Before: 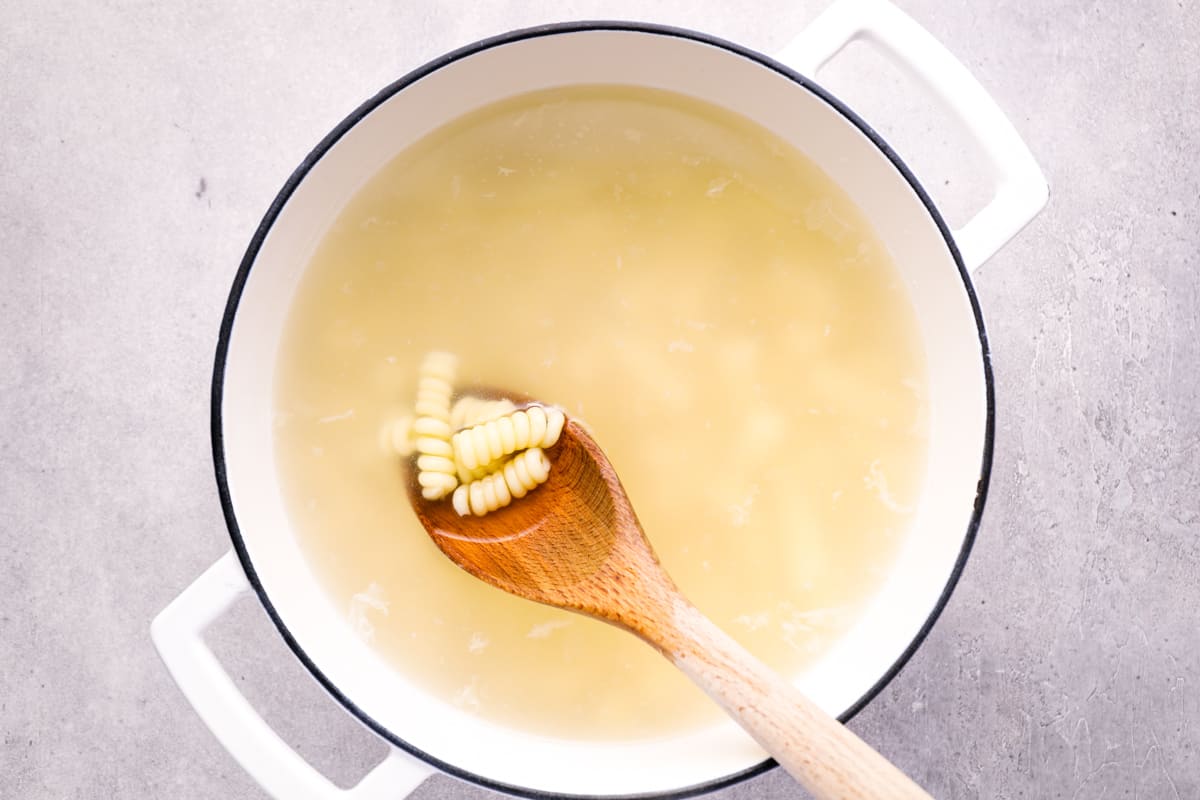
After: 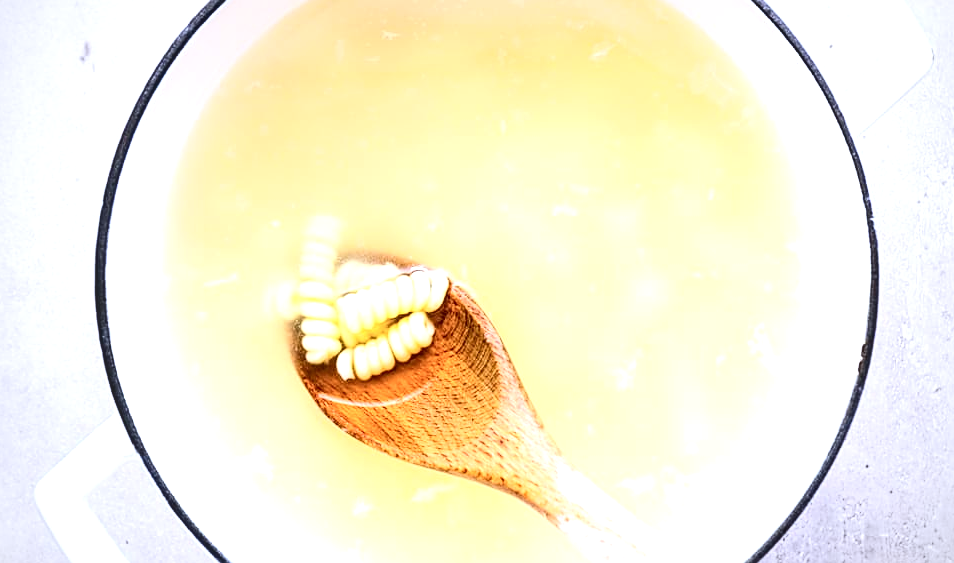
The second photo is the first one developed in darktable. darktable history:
crop: left 9.707%, top 17.099%, right 10.748%, bottom 12.408%
contrast brightness saturation: contrast 0.28
exposure: black level correction 0, exposure 0.7 EV, compensate exposure bias true, compensate highlight preservation false
vignetting: brightness -0.329
color calibration: x 0.368, y 0.376, temperature 4374.11 K
sharpen: on, module defaults
local contrast: on, module defaults
